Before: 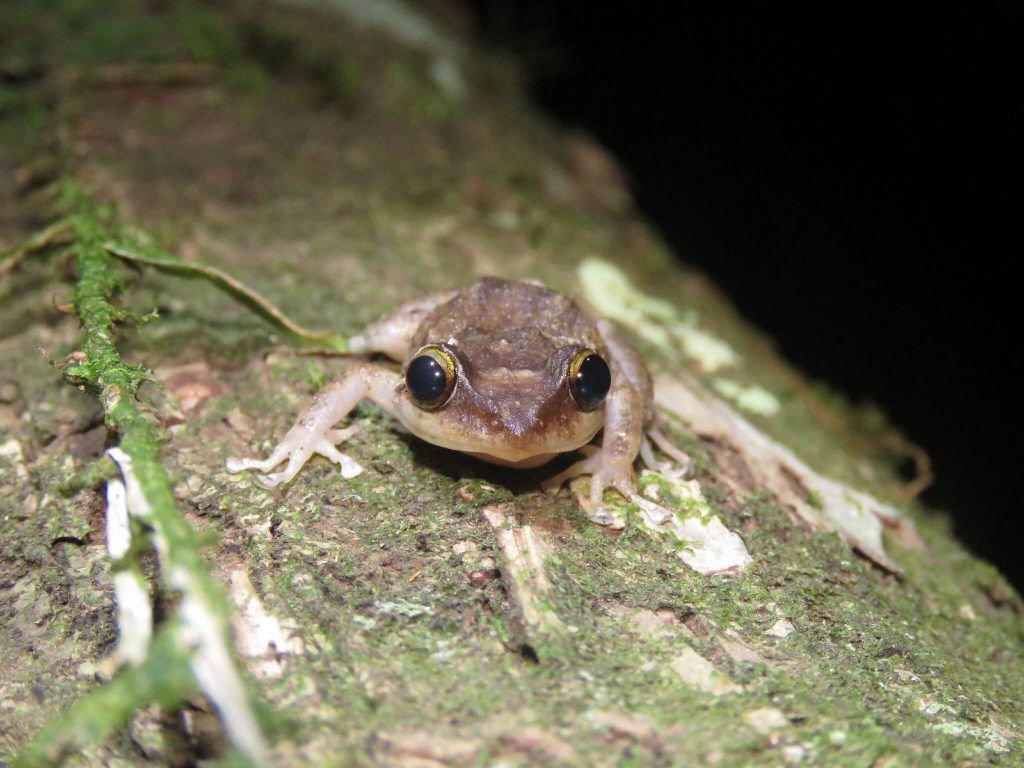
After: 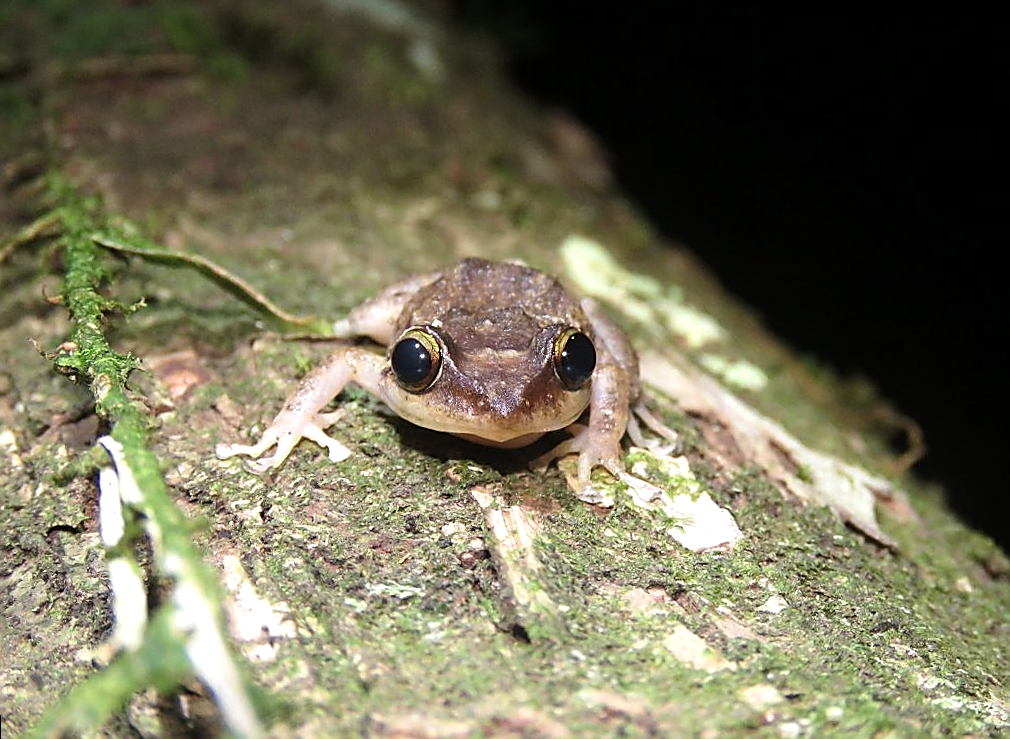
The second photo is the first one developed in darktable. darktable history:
white balance: emerald 1
sharpen: radius 1.4, amount 1.25, threshold 0.7
rotate and perspective: rotation -1.32°, lens shift (horizontal) -0.031, crop left 0.015, crop right 0.985, crop top 0.047, crop bottom 0.982
tone equalizer: -8 EV -0.417 EV, -7 EV -0.389 EV, -6 EV -0.333 EV, -5 EV -0.222 EV, -3 EV 0.222 EV, -2 EV 0.333 EV, -1 EV 0.389 EV, +0 EV 0.417 EV, edges refinement/feathering 500, mask exposure compensation -1.57 EV, preserve details no
